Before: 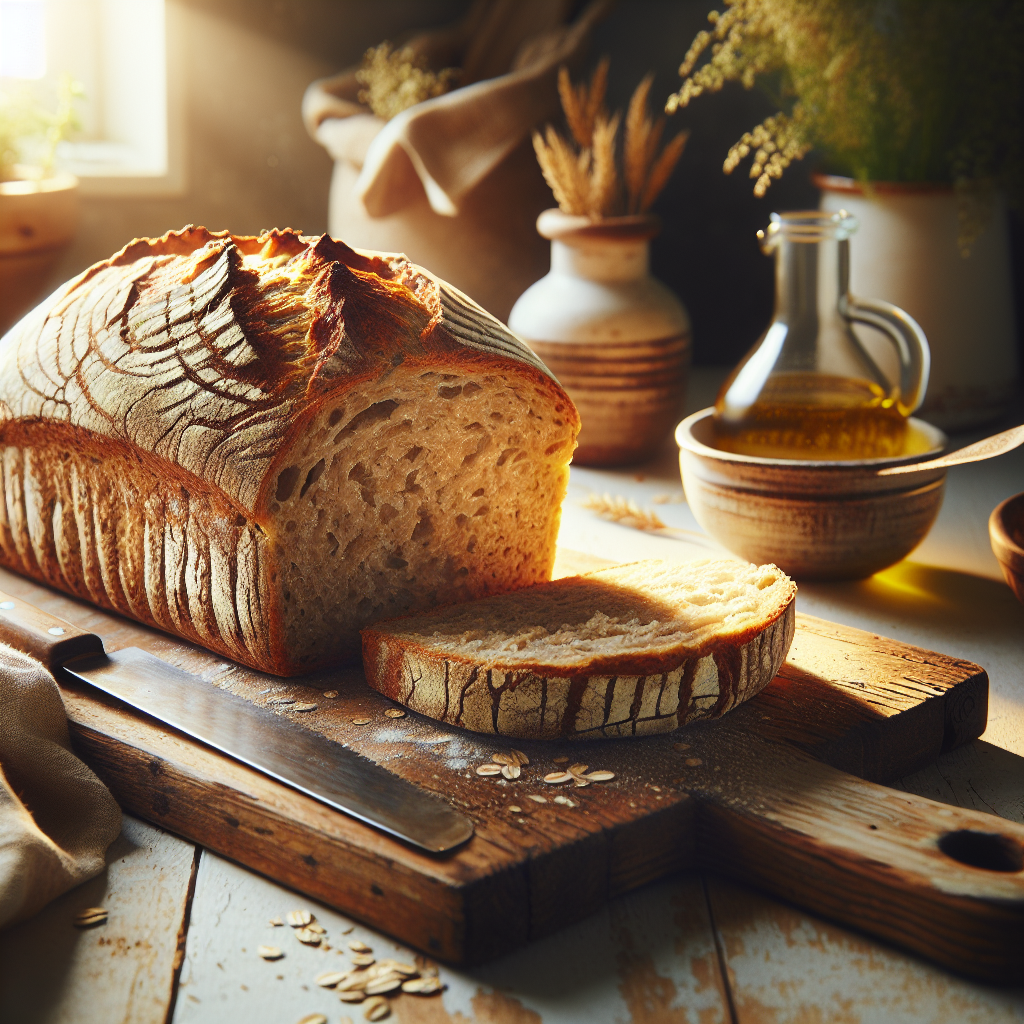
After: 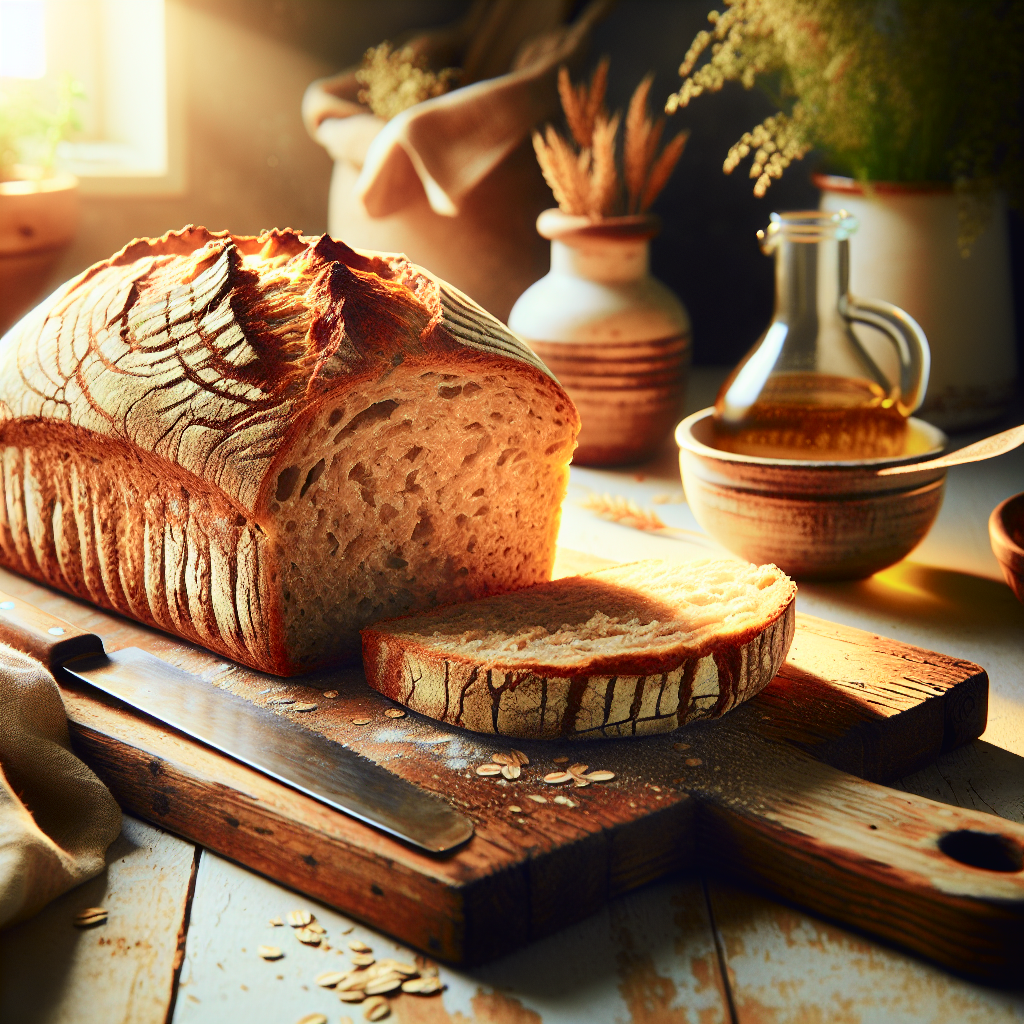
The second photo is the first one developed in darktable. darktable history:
tone curve: curves: ch0 [(0, 0.013) (0.054, 0.018) (0.205, 0.197) (0.289, 0.309) (0.382, 0.437) (0.475, 0.552) (0.666, 0.743) (0.791, 0.85) (1, 0.998)]; ch1 [(0, 0) (0.394, 0.338) (0.449, 0.404) (0.499, 0.498) (0.526, 0.528) (0.543, 0.564) (0.589, 0.633) (0.66, 0.687) (0.783, 0.804) (1, 1)]; ch2 [(0, 0) (0.304, 0.31) (0.403, 0.399) (0.441, 0.421) (0.474, 0.466) (0.498, 0.496) (0.524, 0.538) (0.555, 0.584) (0.633, 0.665) (0.7, 0.711) (1, 1)], color space Lab, independent channels, preserve colors none
